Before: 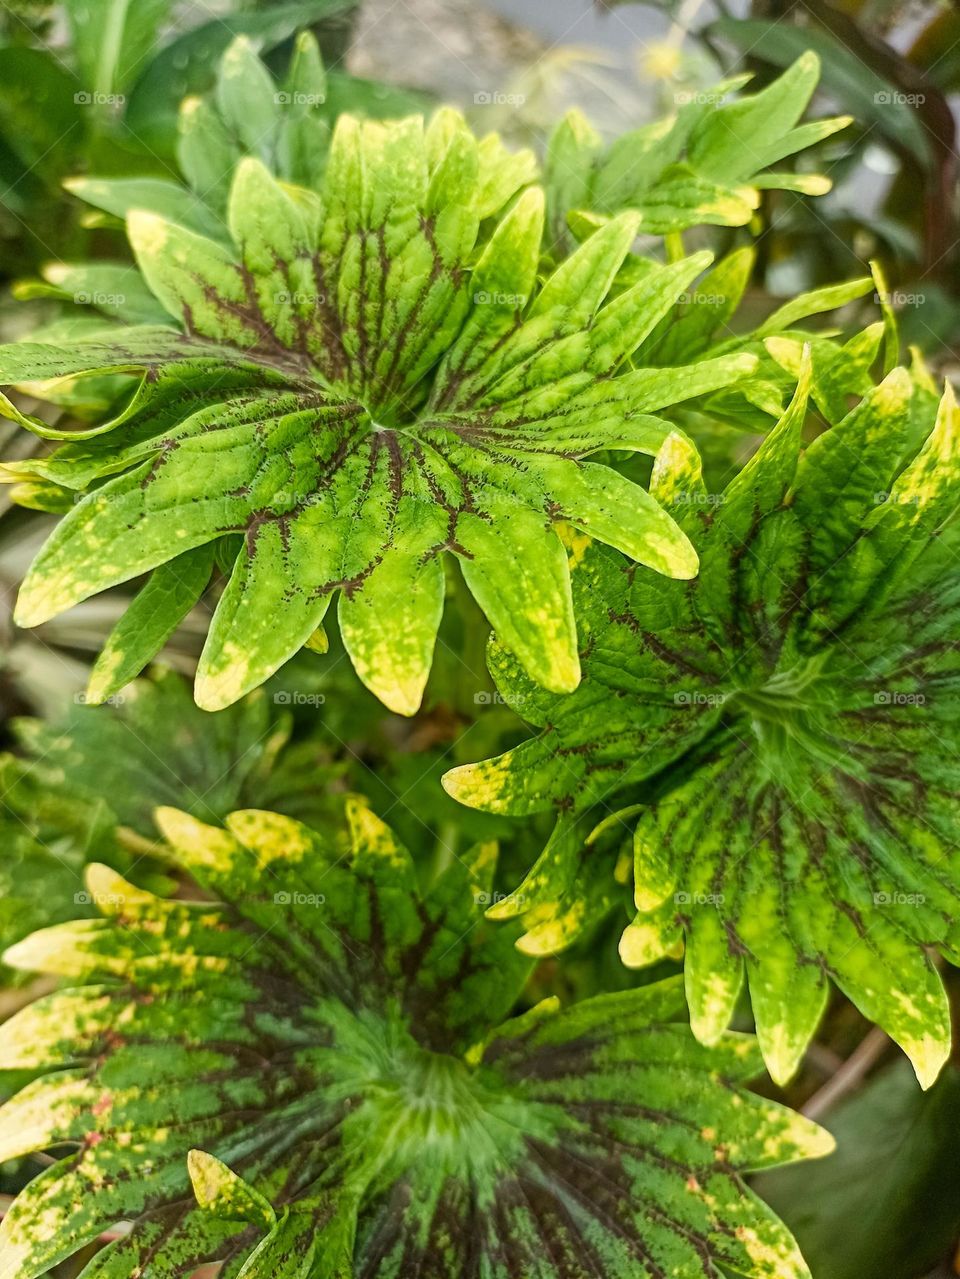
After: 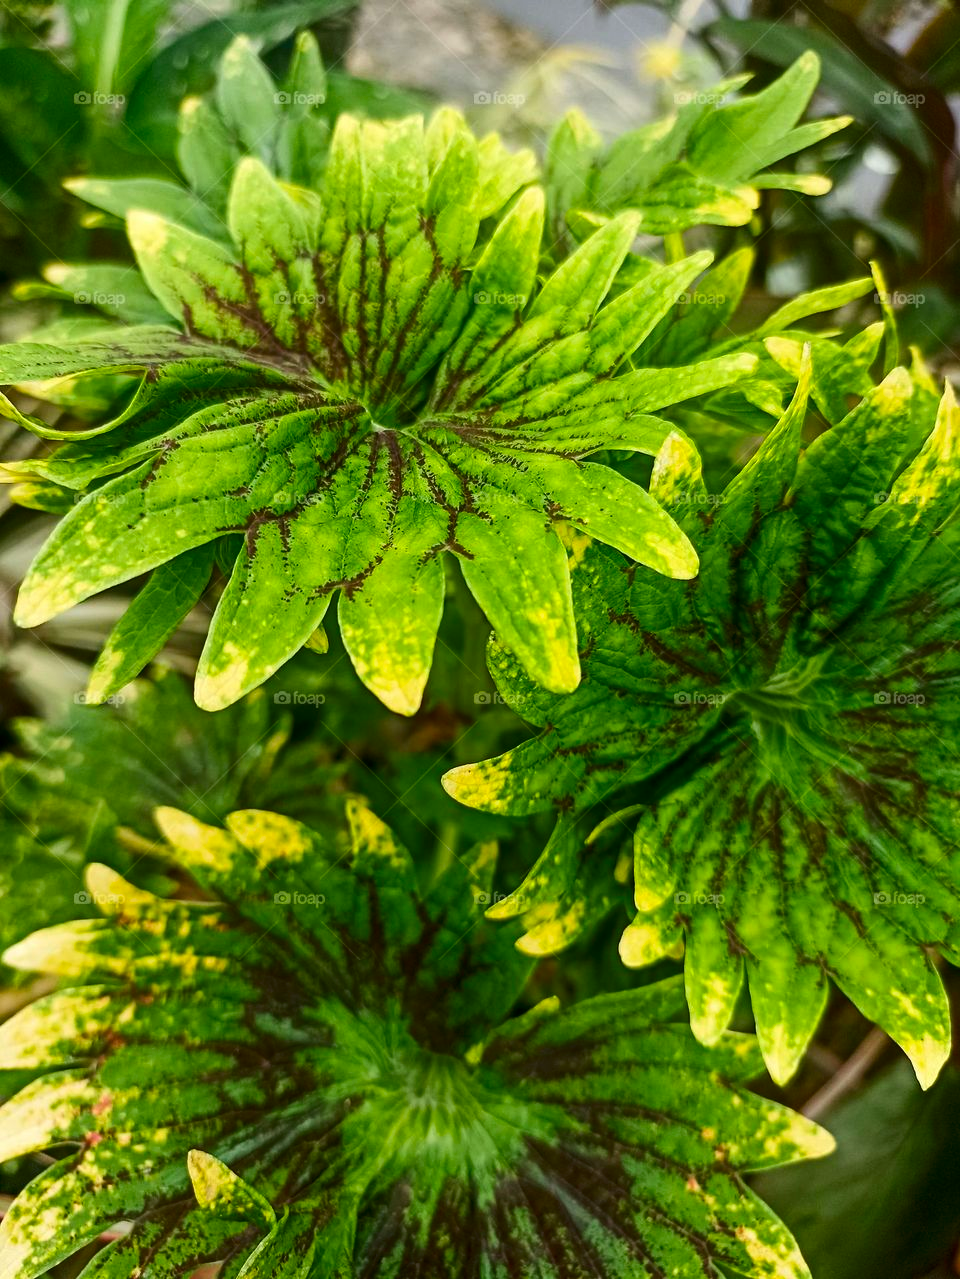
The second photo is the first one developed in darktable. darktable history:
contrast brightness saturation: contrast 0.116, brightness -0.116, saturation 0.197
